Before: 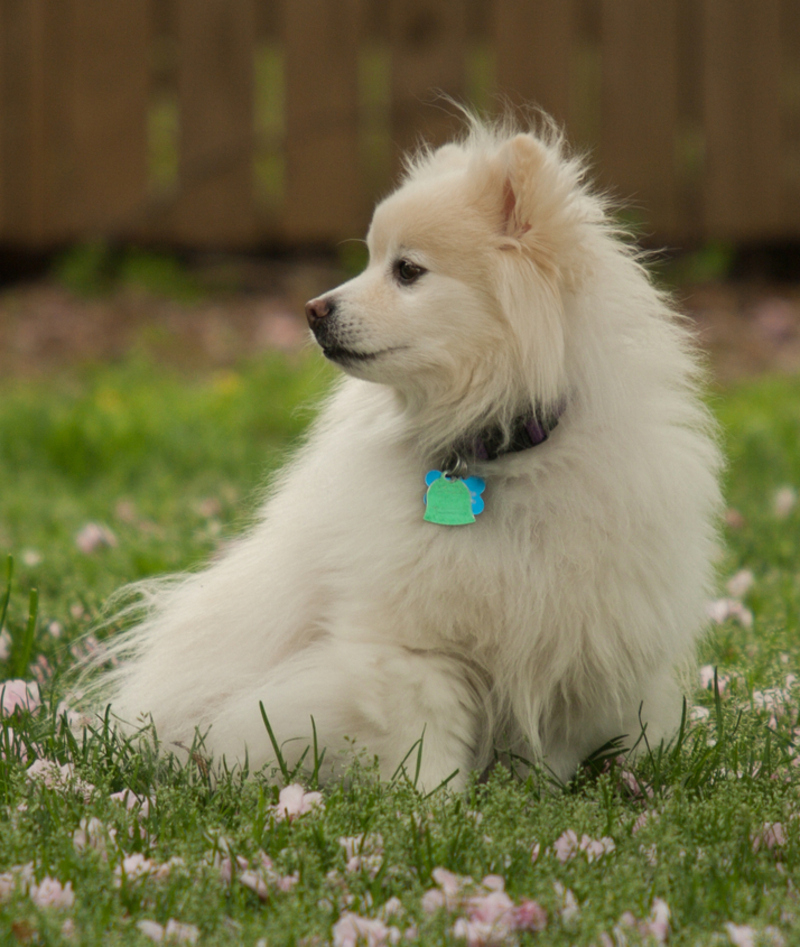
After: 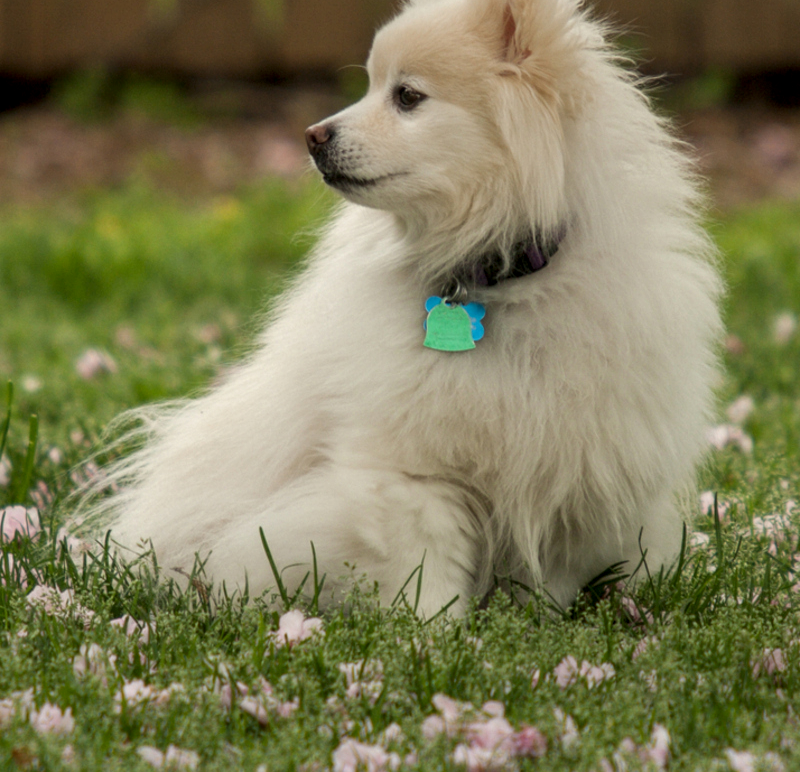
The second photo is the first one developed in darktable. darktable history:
local contrast: detail 130%
crop and rotate: top 18.463%
